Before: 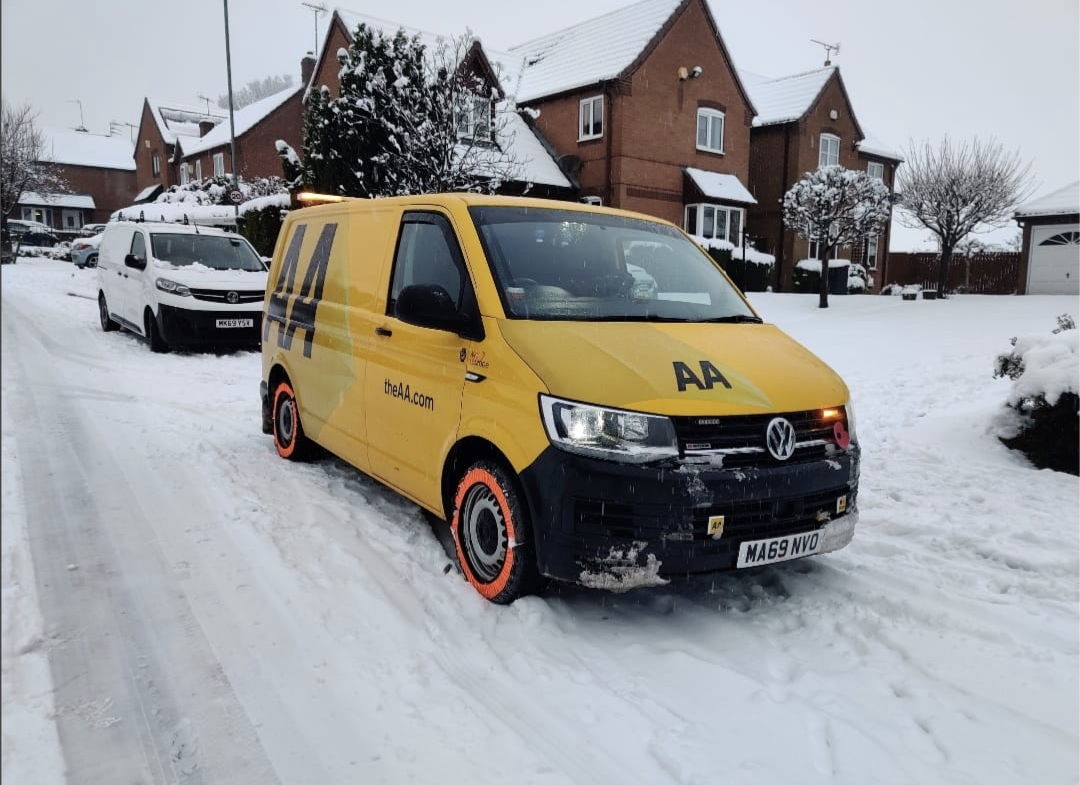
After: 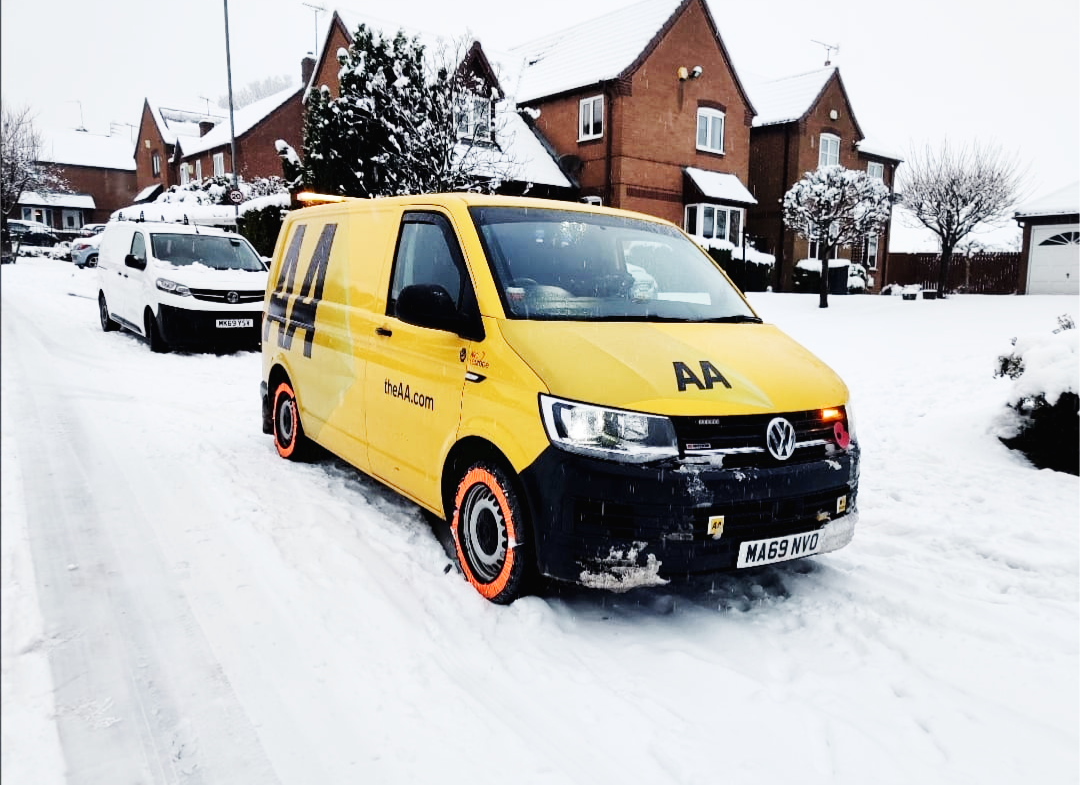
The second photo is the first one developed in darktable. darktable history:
base curve: curves: ch0 [(0, 0.003) (0.001, 0.002) (0.006, 0.004) (0.02, 0.022) (0.048, 0.086) (0.094, 0.234) (0.162, 0.431) (0.258, 0.629) (0.385, 0.8) (0.548, 0.918) (0.751, 0.988) (1, 1)], preserve colors none
exposure: exposure -0.288 EV, compensate highlight preservation false
